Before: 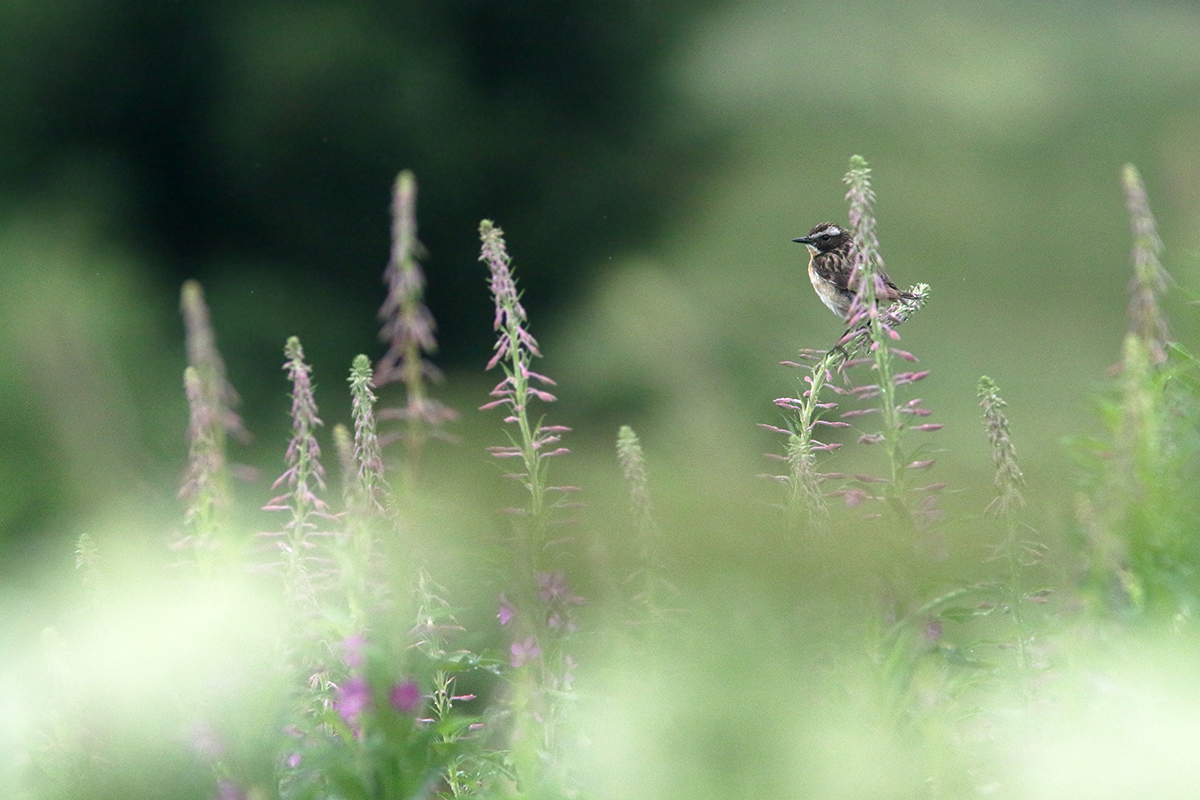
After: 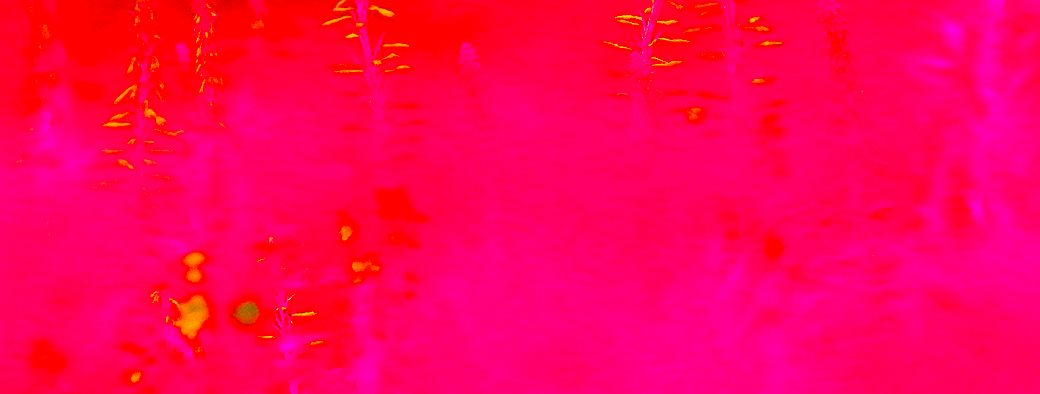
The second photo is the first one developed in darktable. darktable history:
crop and rotate: left 13.307%, top 47.938%, bottom 2.779%
sharpen: radius 2.577, amount 0.681
color correction: highlights a* -38.98, highlights b* -39.82, shadows a* -39.57, shadows b* -39.77, saturation -2.99
